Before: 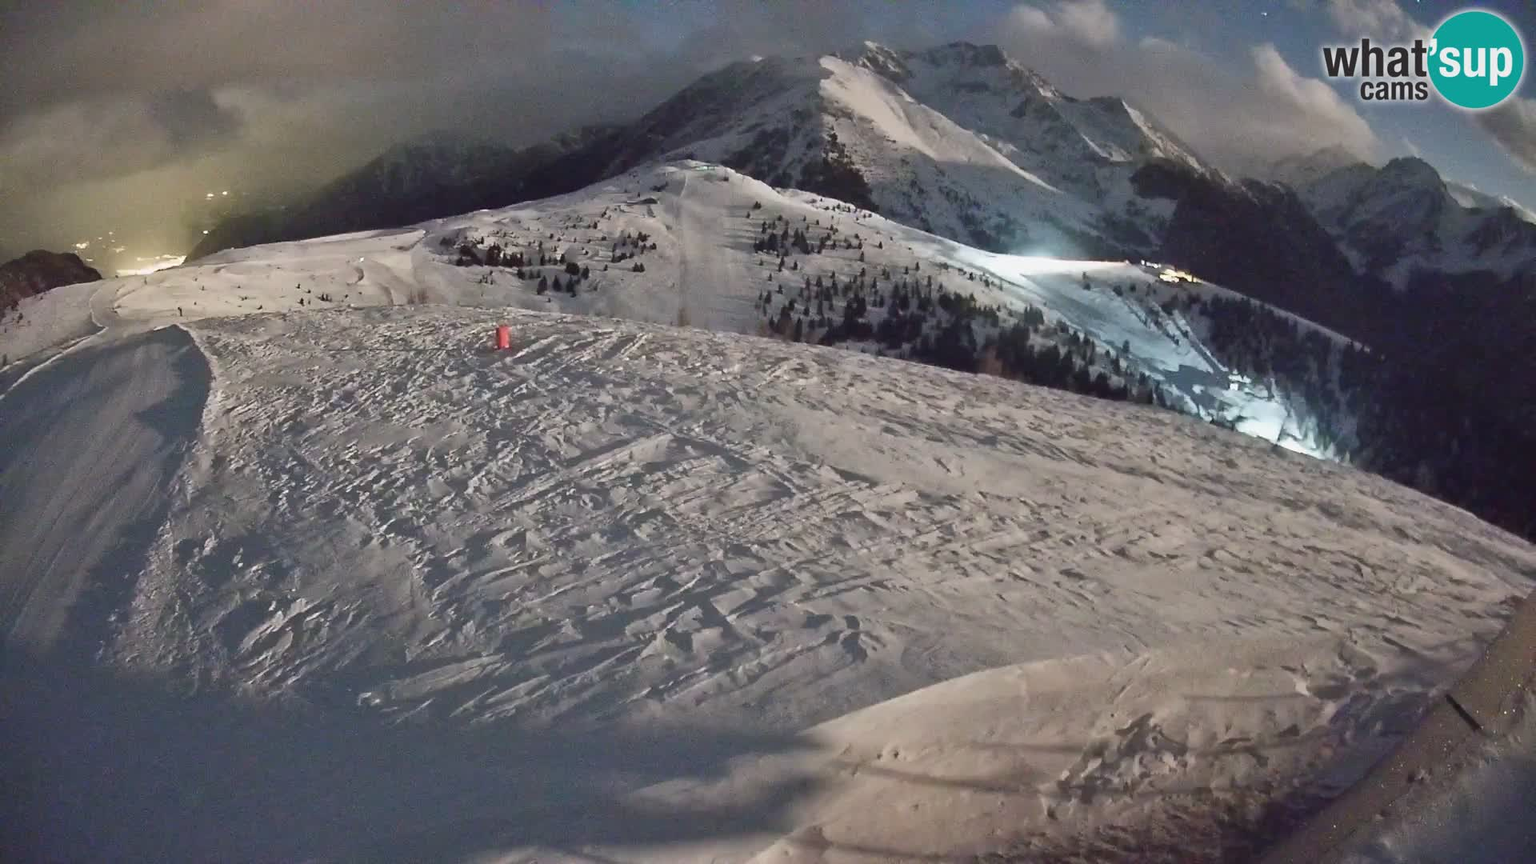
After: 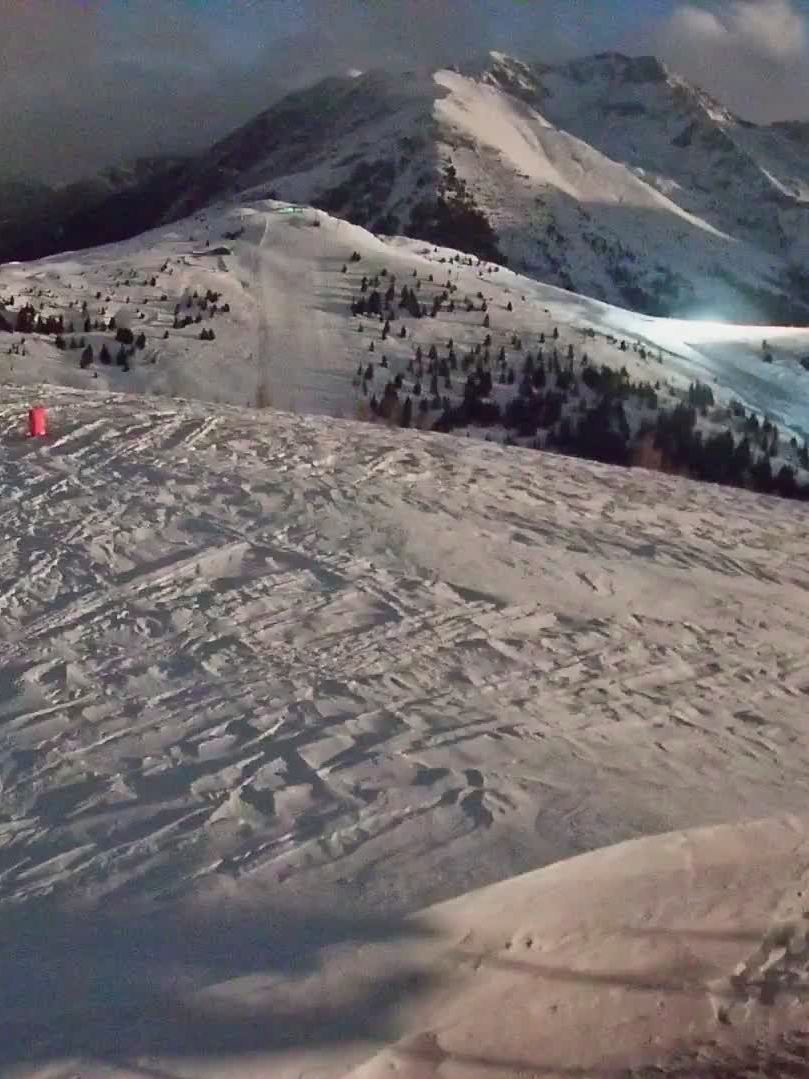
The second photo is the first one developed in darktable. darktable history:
tone curve: curves: ch0 [(0, 0) (0.059, 0.027) (0.162, 0.125) (0.304, 0.279) (0.547, 0.532) (0.828, 0.815) (1, 0.983)]; ch1 [(0, 0) (0.23, 0.166) (0.34, 0.298) (0.371, 0.334) (0.435, 0.408) (0.477, 0.469) (0.499, 0.498) (0.529, 0.544) (0.559, 0.587) (0.743, 0.798) (1, 1)]; ch2 [(0, 0) (0.431, 0.414) (0.498, 0.503) (0.524, 0.531) (0.568, 0.567) (0.6, 0.597) (0.643, 0.631) (0.74, 0.721) (1, 1)], color space Lab, independent channels, preserve colors none
crop: left 30.785%, right 27.062%
